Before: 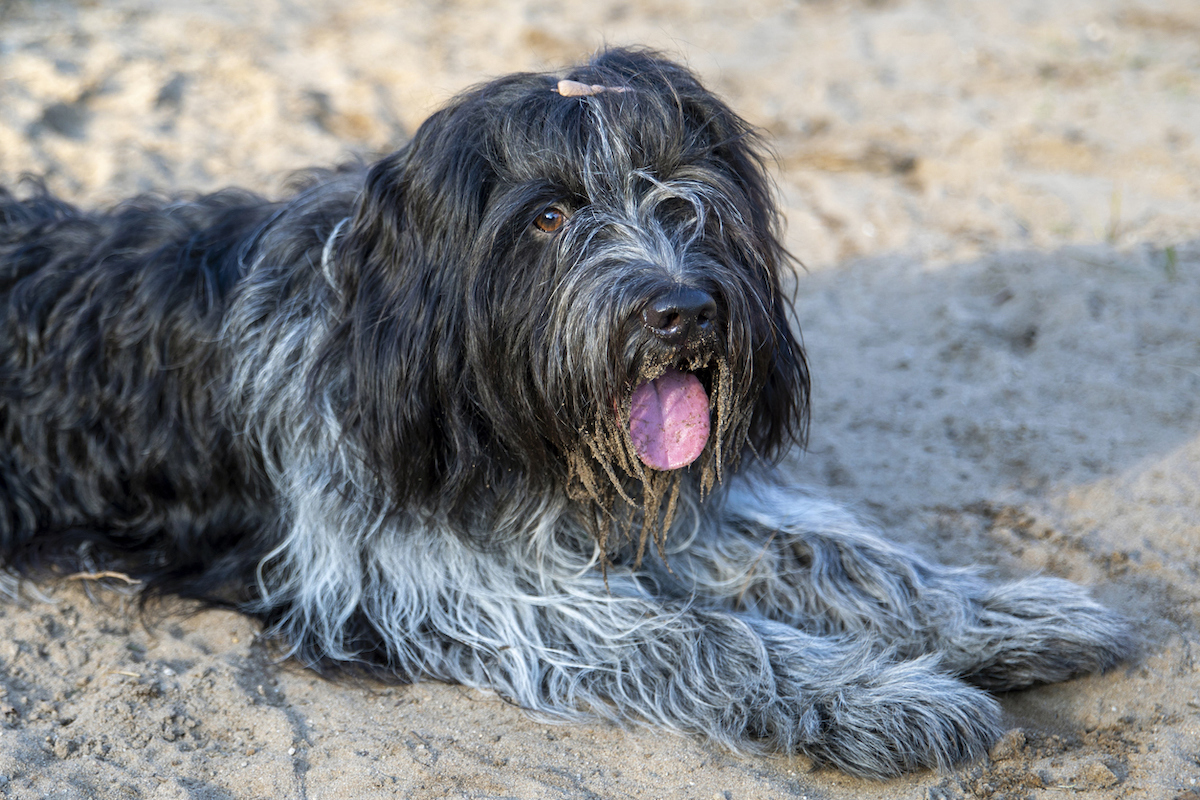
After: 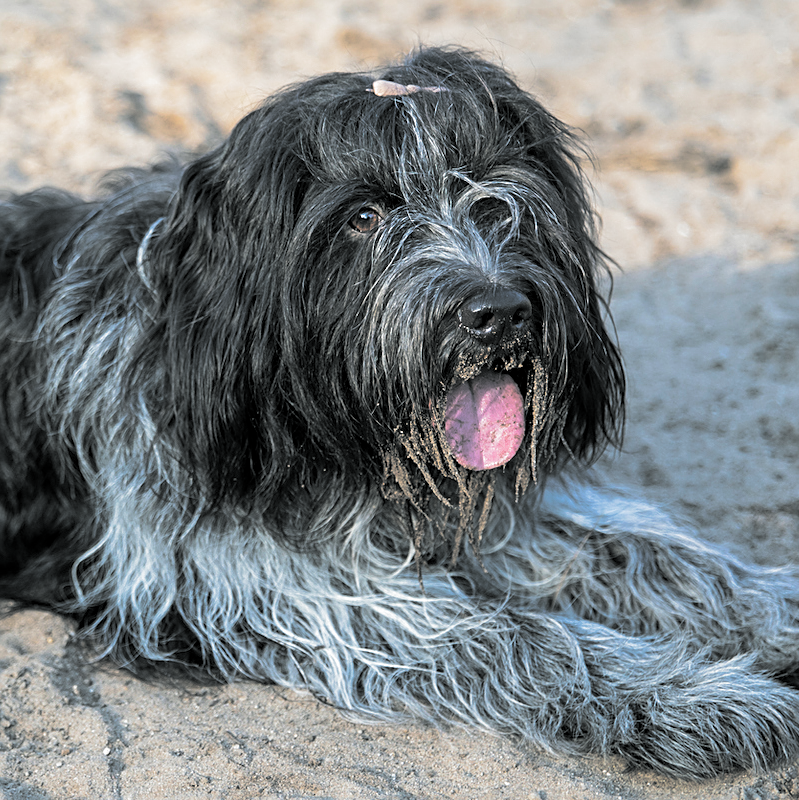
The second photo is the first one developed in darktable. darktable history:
sharpen: on, module defaults
split-toning: shadows › hue 190.8°, shadows › saturation 0.05, highlights › hue 54°, highlights › saturation 0.05, compress 0%
crop: left 15.419%, right 17.914%
